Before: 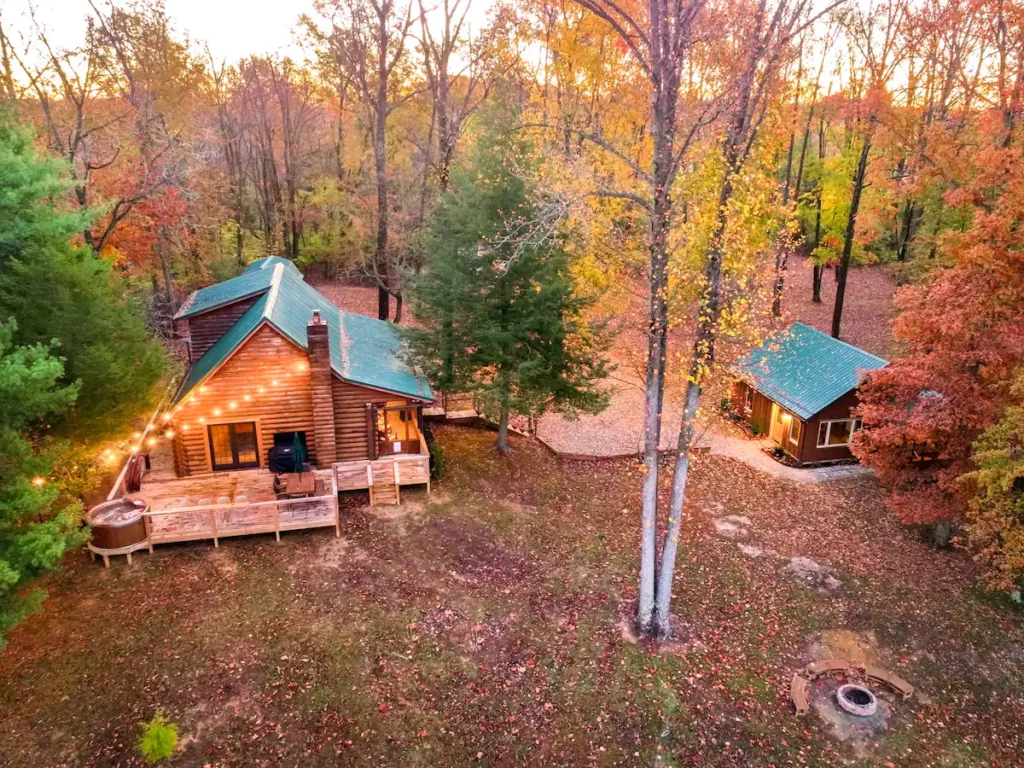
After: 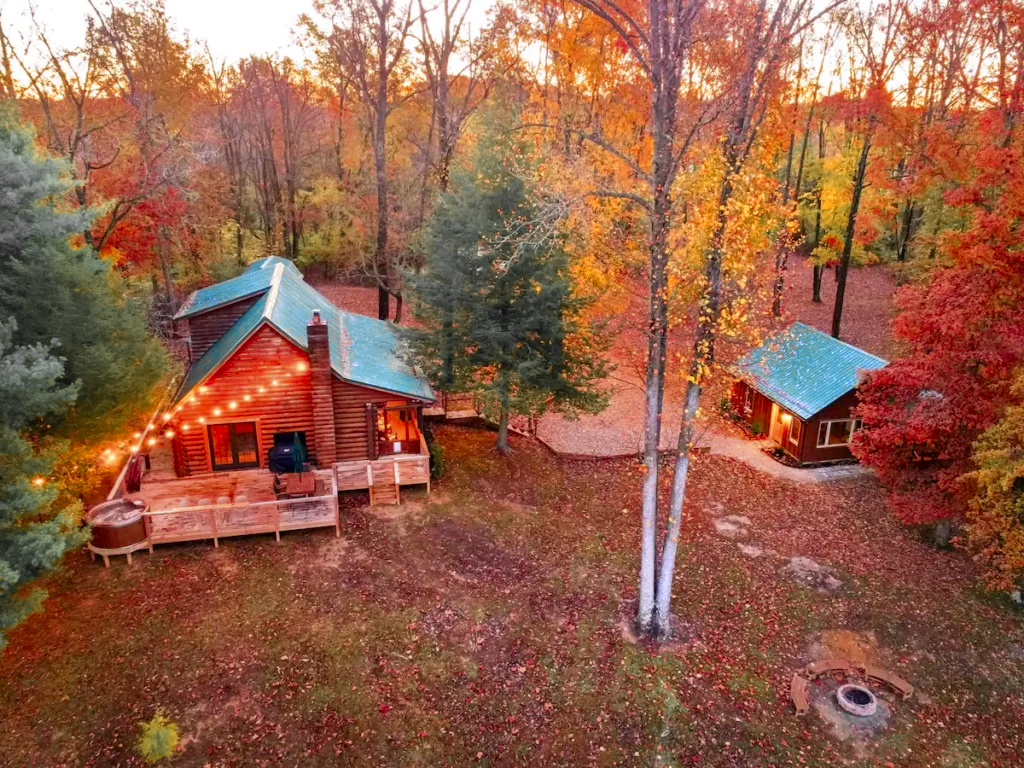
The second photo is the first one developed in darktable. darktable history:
color zones: curves: ch0 [(0, 0.363) (0.128, 0.373) (0.25, 0.5) (0.402, 0.407) (0.521, 0.525) (0.63, 0.559) (0.729, 0.662) (0.867, 0.471)]; ch1 [(0, 0.515) (0.136, 0.618) (0.25, 0.5) (0.378, 0) (0.516, 0) (0.622, 0.593) (0.737, 0.819) (0.87, 0.593)]; ch2 [(0, 0.529) (0.128, 0.471) (0.282, 0.451) (0.386, 0.662) (0.516, 0.525) (0.633, 0.554) (0.75, 0.62) (0.875, 0.441)]
tone equalizer: on, module defaults
